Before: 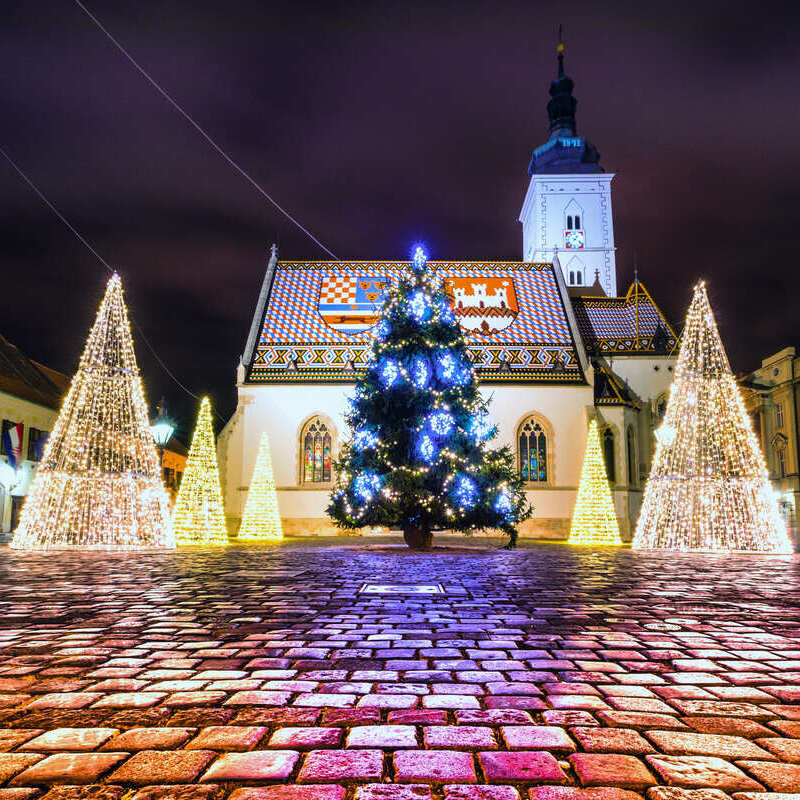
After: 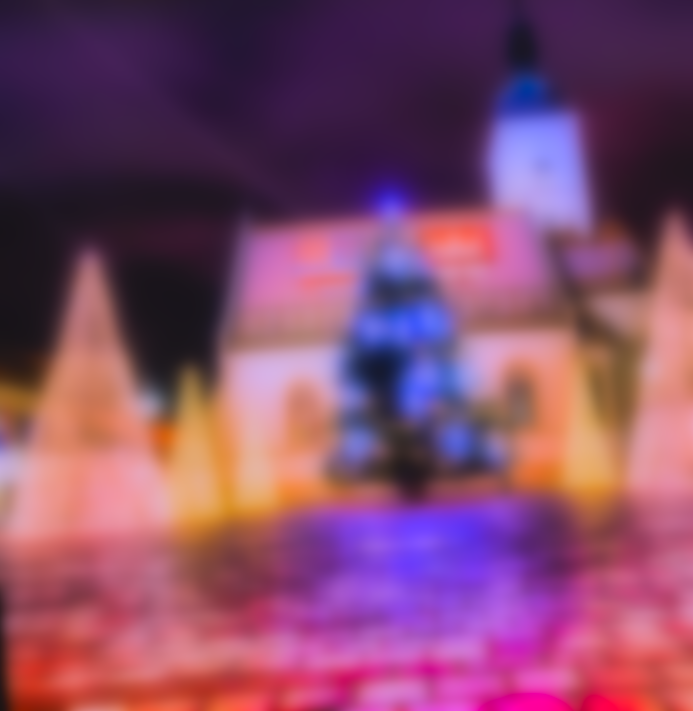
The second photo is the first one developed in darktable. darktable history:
crop: right 9.509%, bottom 0.031%
contrast brightness saturation: contrast -0.11
filmic rgb: black relative exposure -7.65 EV, white relative exposure 4.56 EV, hardness 3.61, color science v6 (2022)
color correction: highlights a* 19.5, highlights b* -11.53, saturation 1.69
rotate and perspective: rotation -4.57°, crop left 0.054, crop right 0.944, crop top 0.087, crop bottom 0.914
lowpass: on, module defaults
color balance: contrast fulcrum 17.78%
